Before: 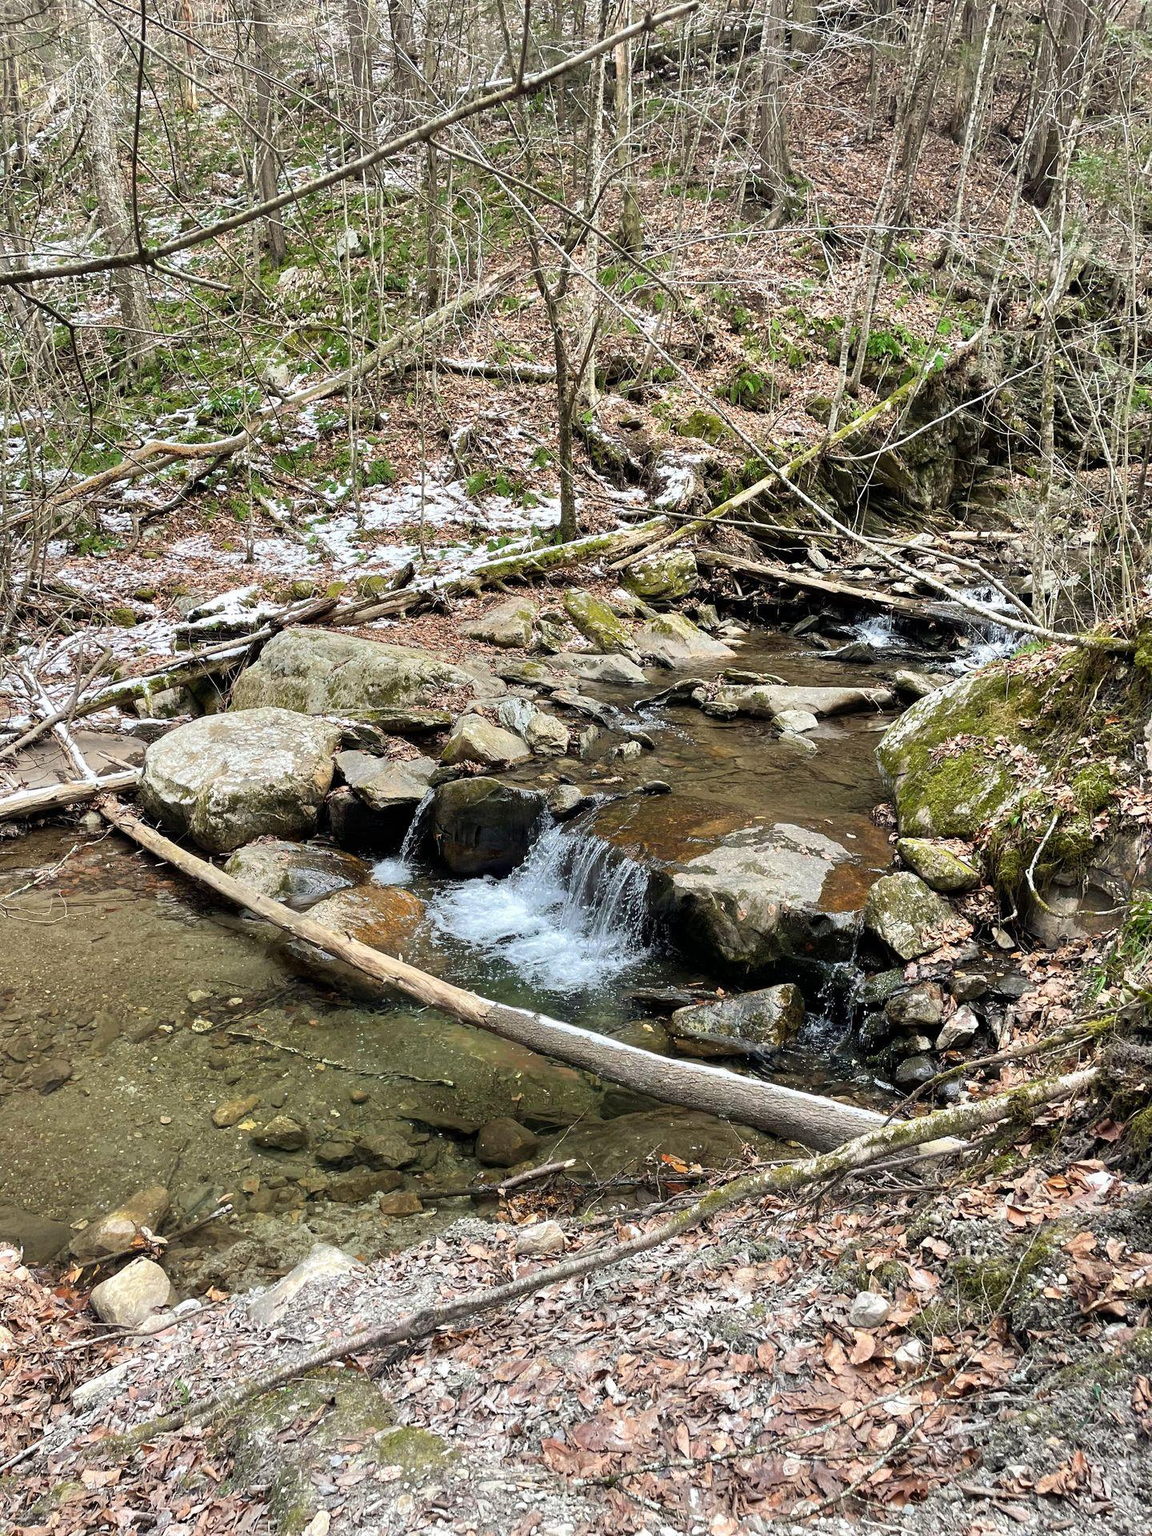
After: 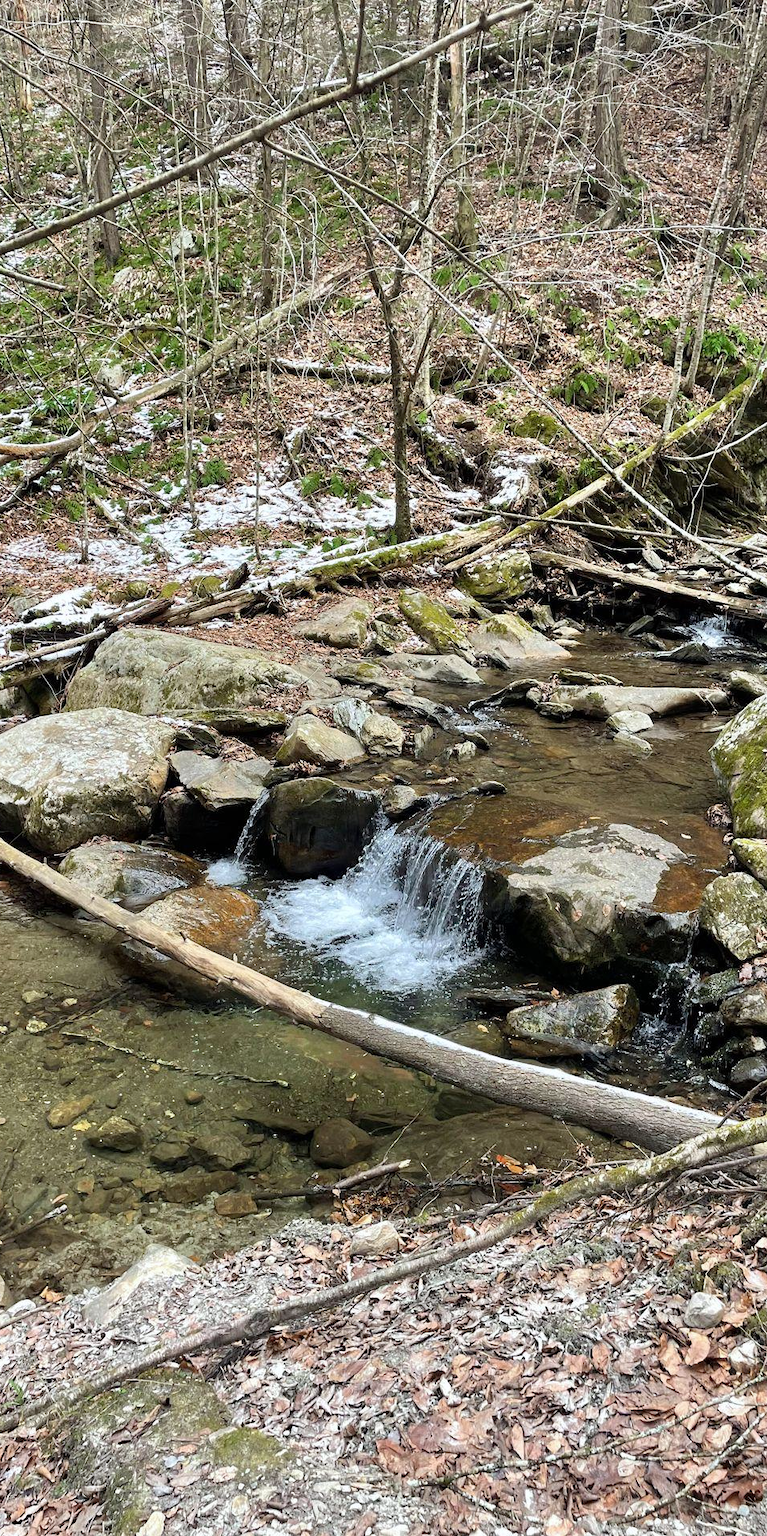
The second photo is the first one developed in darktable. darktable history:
crop and rotate: left 14.436%, right 18.898%
white balance: red 0.986, blue 1.01
